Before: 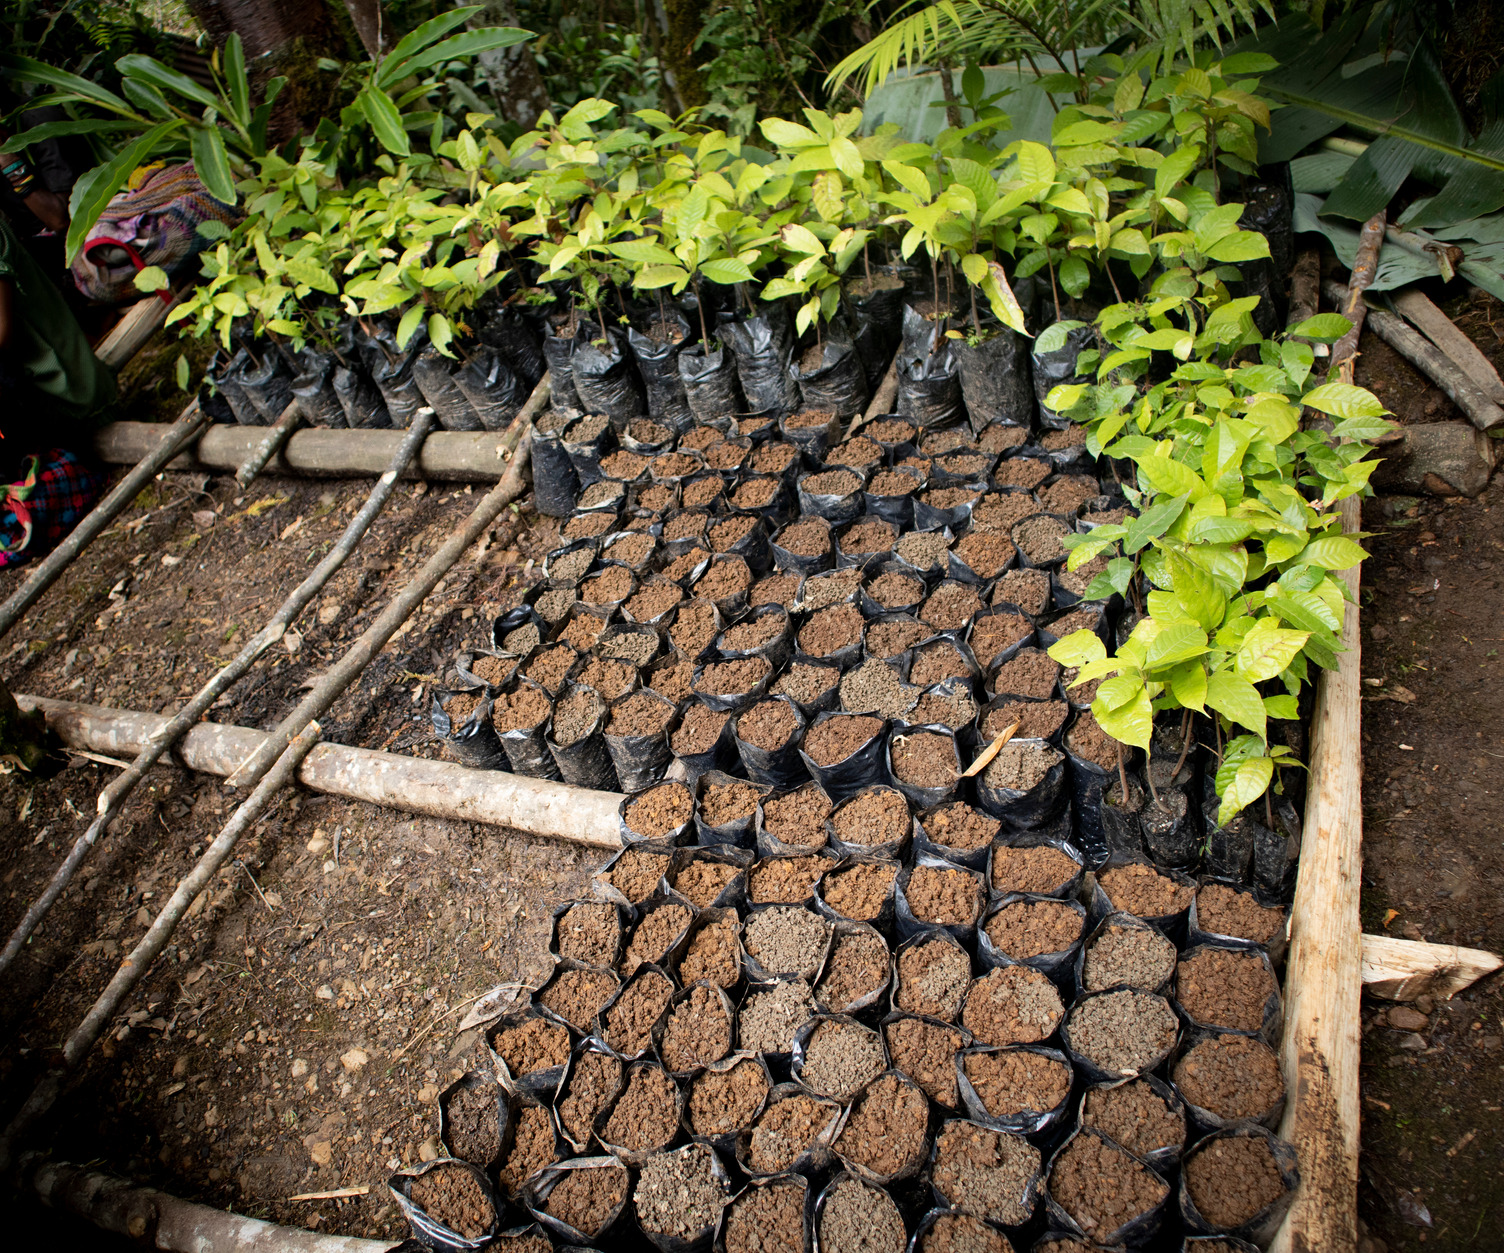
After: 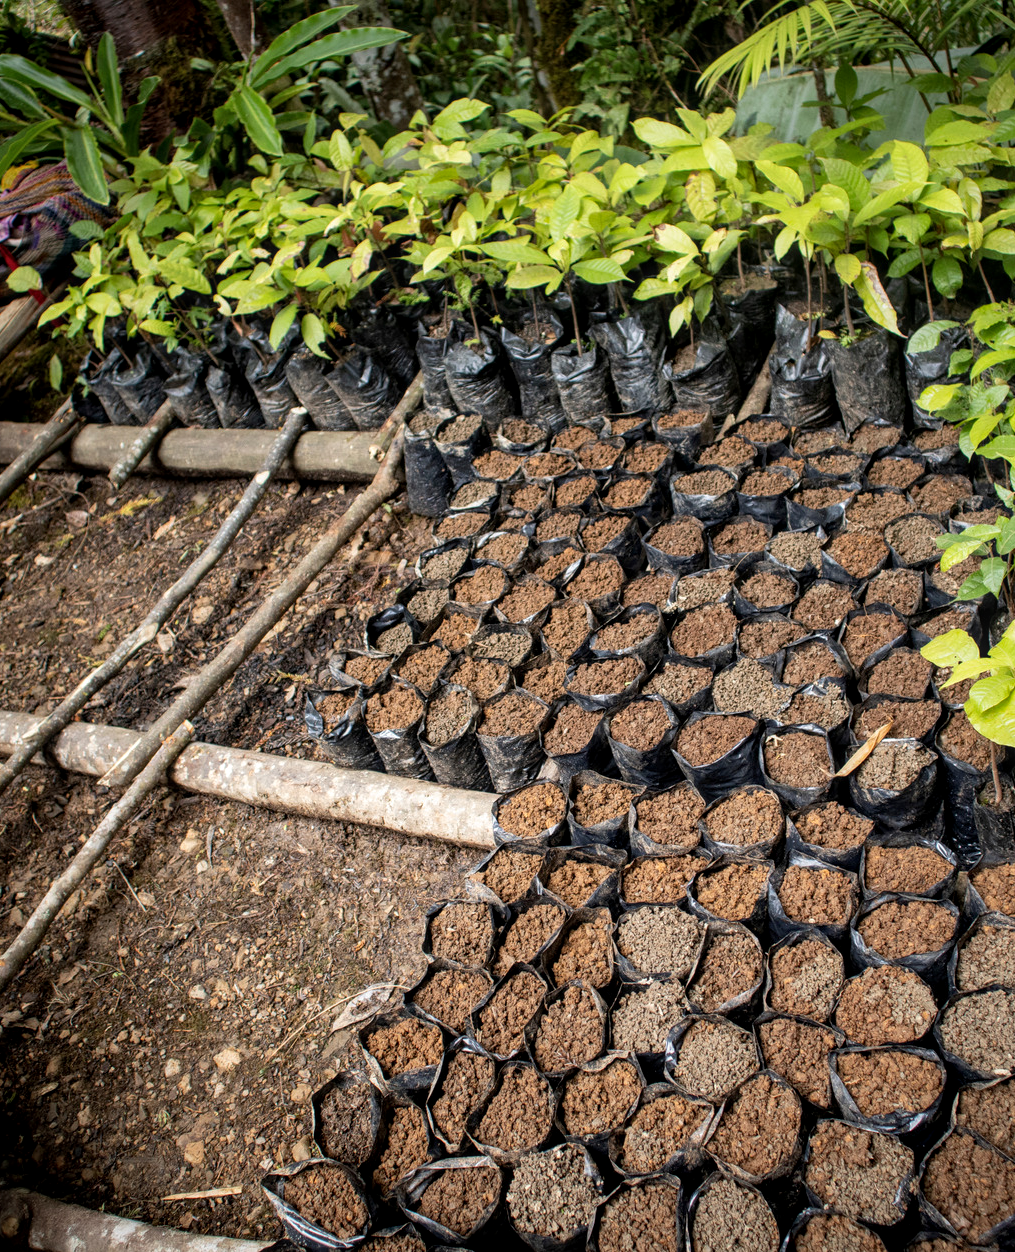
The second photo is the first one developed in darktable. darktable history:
local contrast: on, module defaults
crop and rotate: left 8.552%, right 23.956%
